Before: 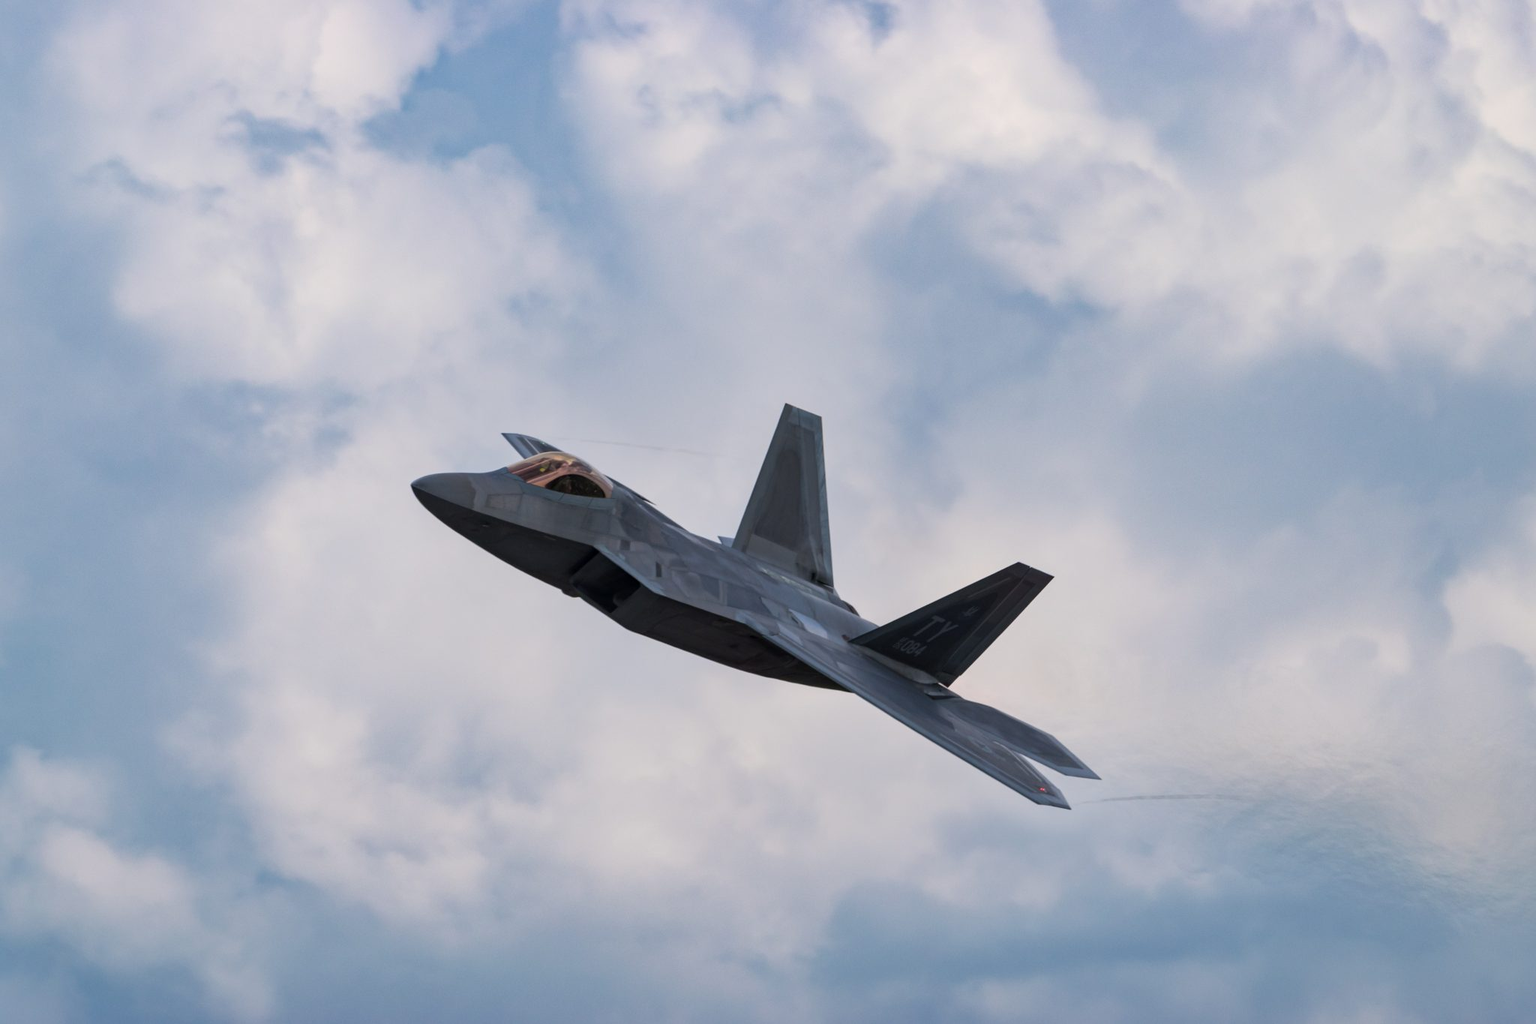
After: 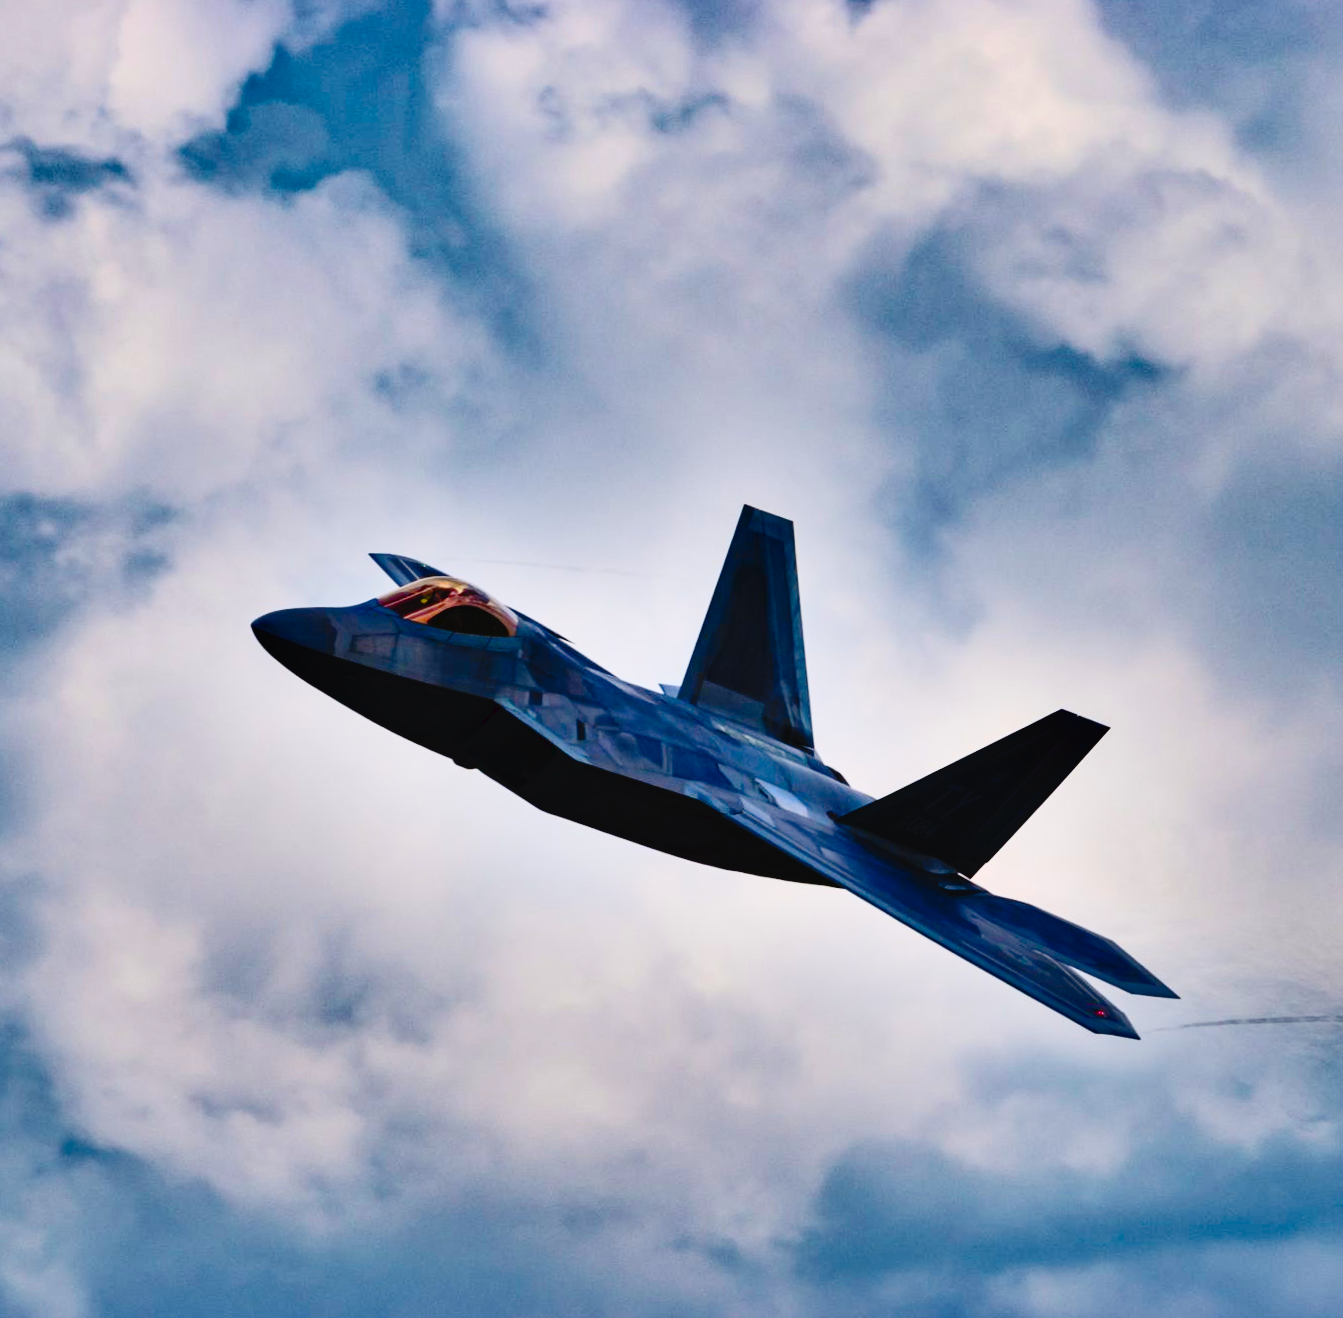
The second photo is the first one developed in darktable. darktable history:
crop and rotate: left 13.342%, right 19.991%
rotate and perspective: rotation -1.32°, lens shift (horizontal) -0.031, crop left 0.015, crop right 0.985, crop top 0.047, crop bottom 0.982
tone curve: curves: ch0 [(0, 0) (0.003, 0.03) (0.011, 0.03) (0.025, 0.033) (0.044, 0.035) (0.069, 0.04) (0.1, 0.046) (0.136, 0.052) (0.177, 0.08) (0.224, 0.121) (0.277, 0.225) (0.335, 0.343) (0.399, 0.456) (0.468, 0.555) (0.543, 0.647) (0.623, 0.732) (0.709, 0.808) (0.801, 0.886) (0.898, 0.947) (1, 1)], preserve colors none
contrast brightness saturation: contrast 0.26, brightness 0.02, saturation 0.87
shadows and highlights: shadows 24.5, highlights -78.15, soften with gaussian
